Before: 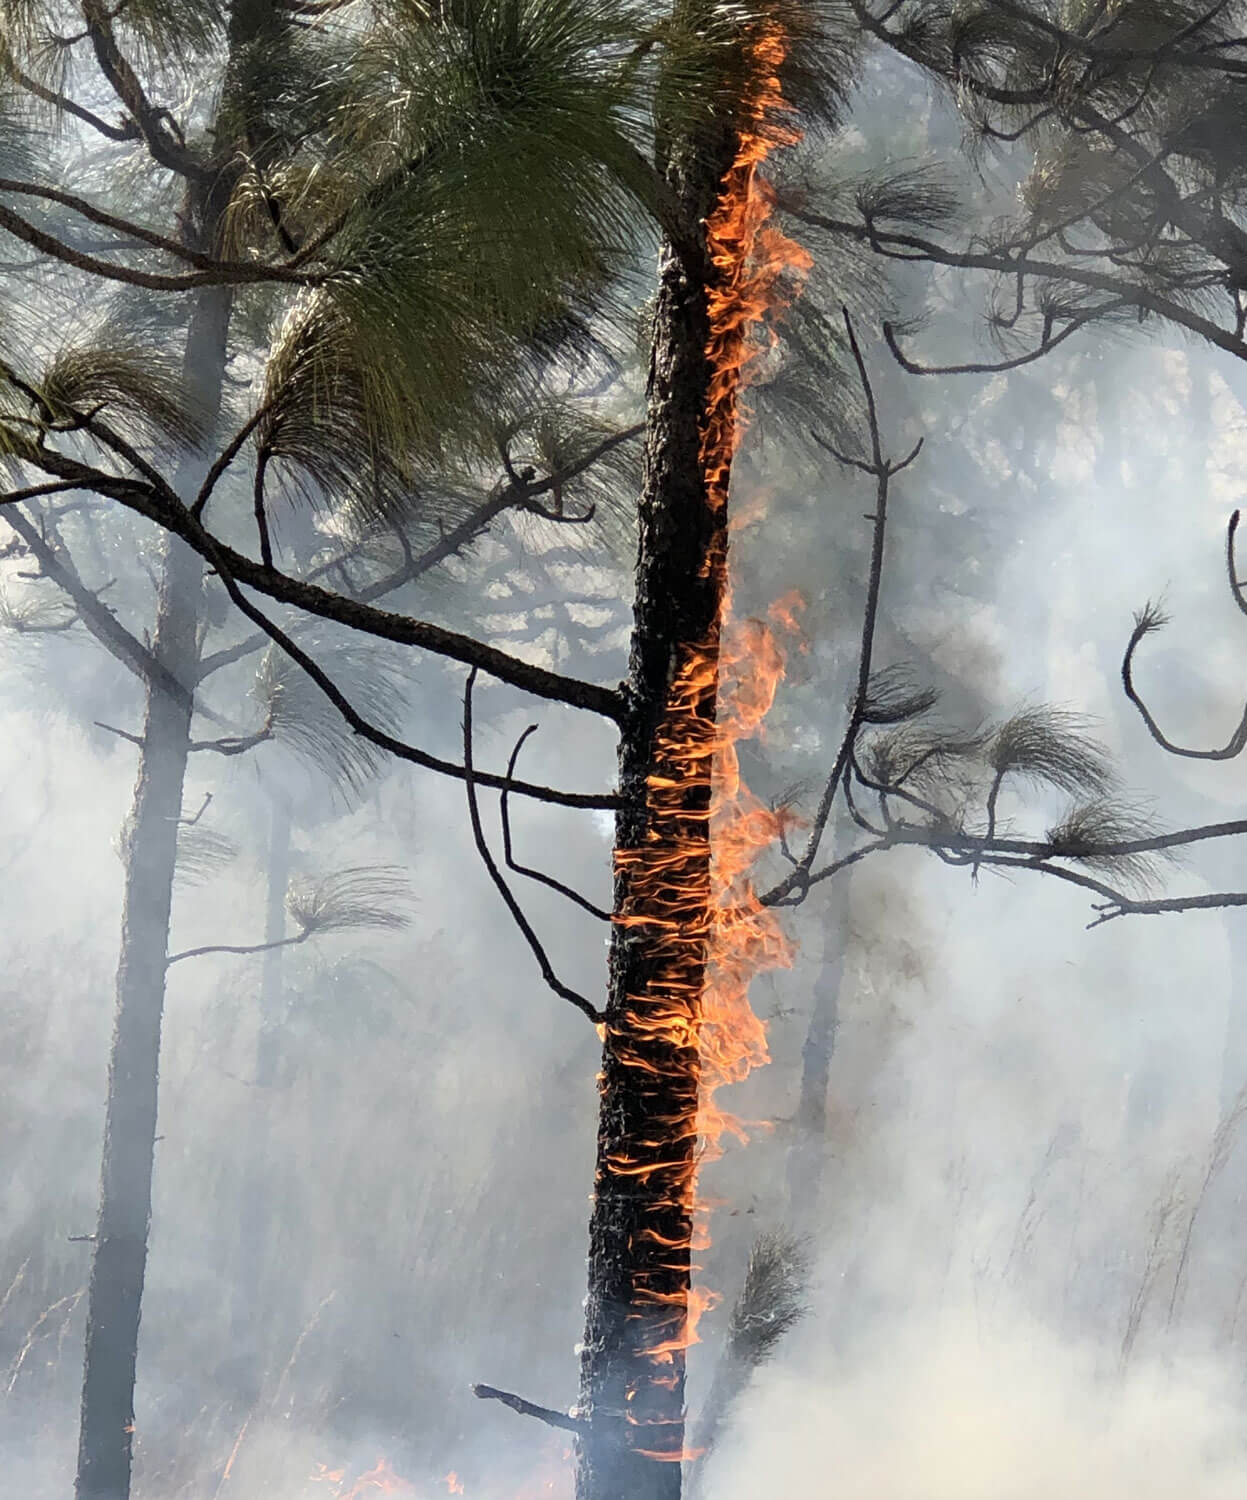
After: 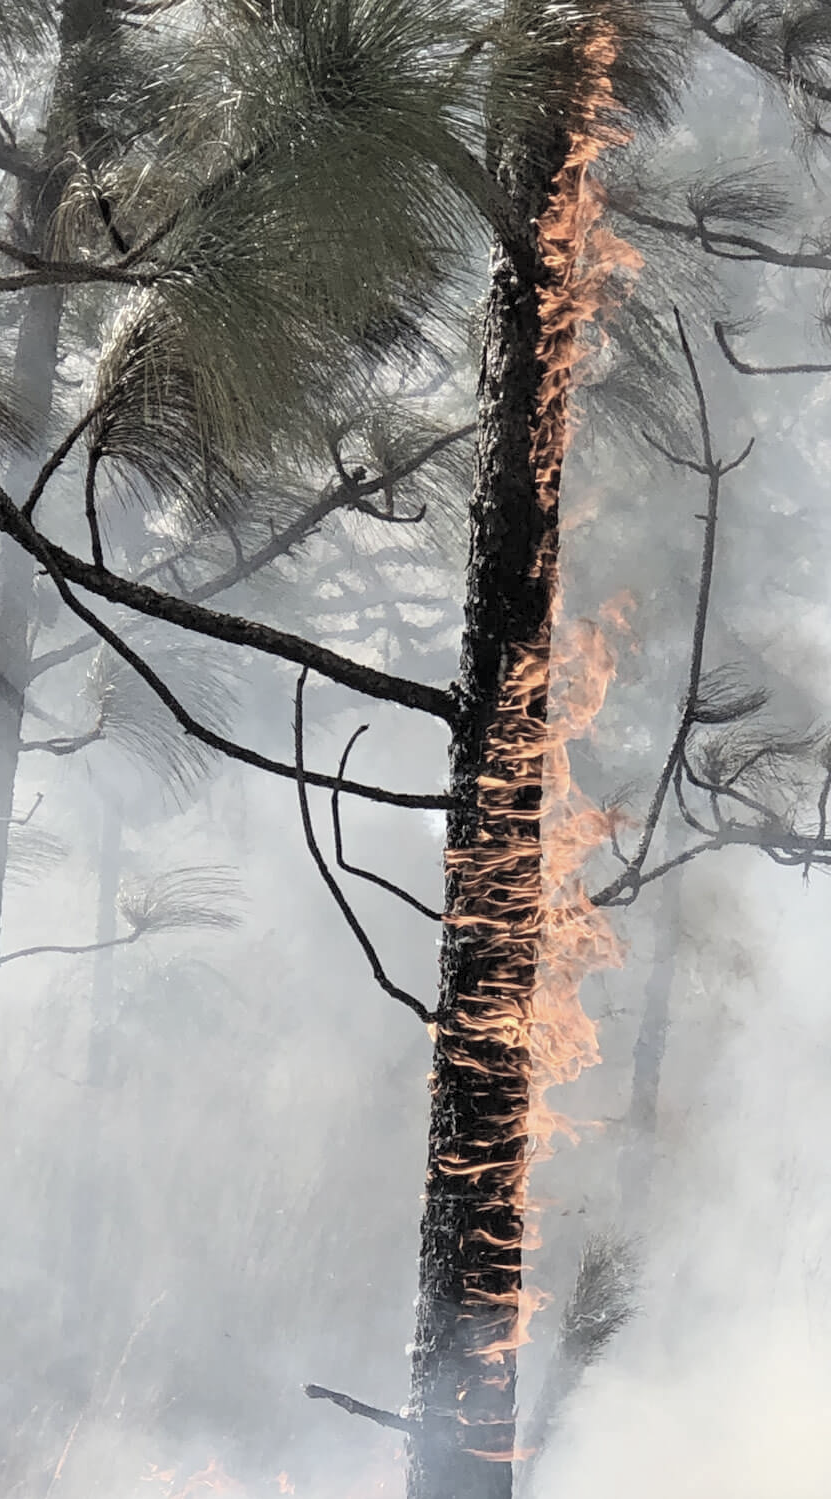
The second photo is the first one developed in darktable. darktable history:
crop and rotate: left 13.65%, right 19.651%
contrast brightness saturation: brightness 0.183, saturation -0.482
